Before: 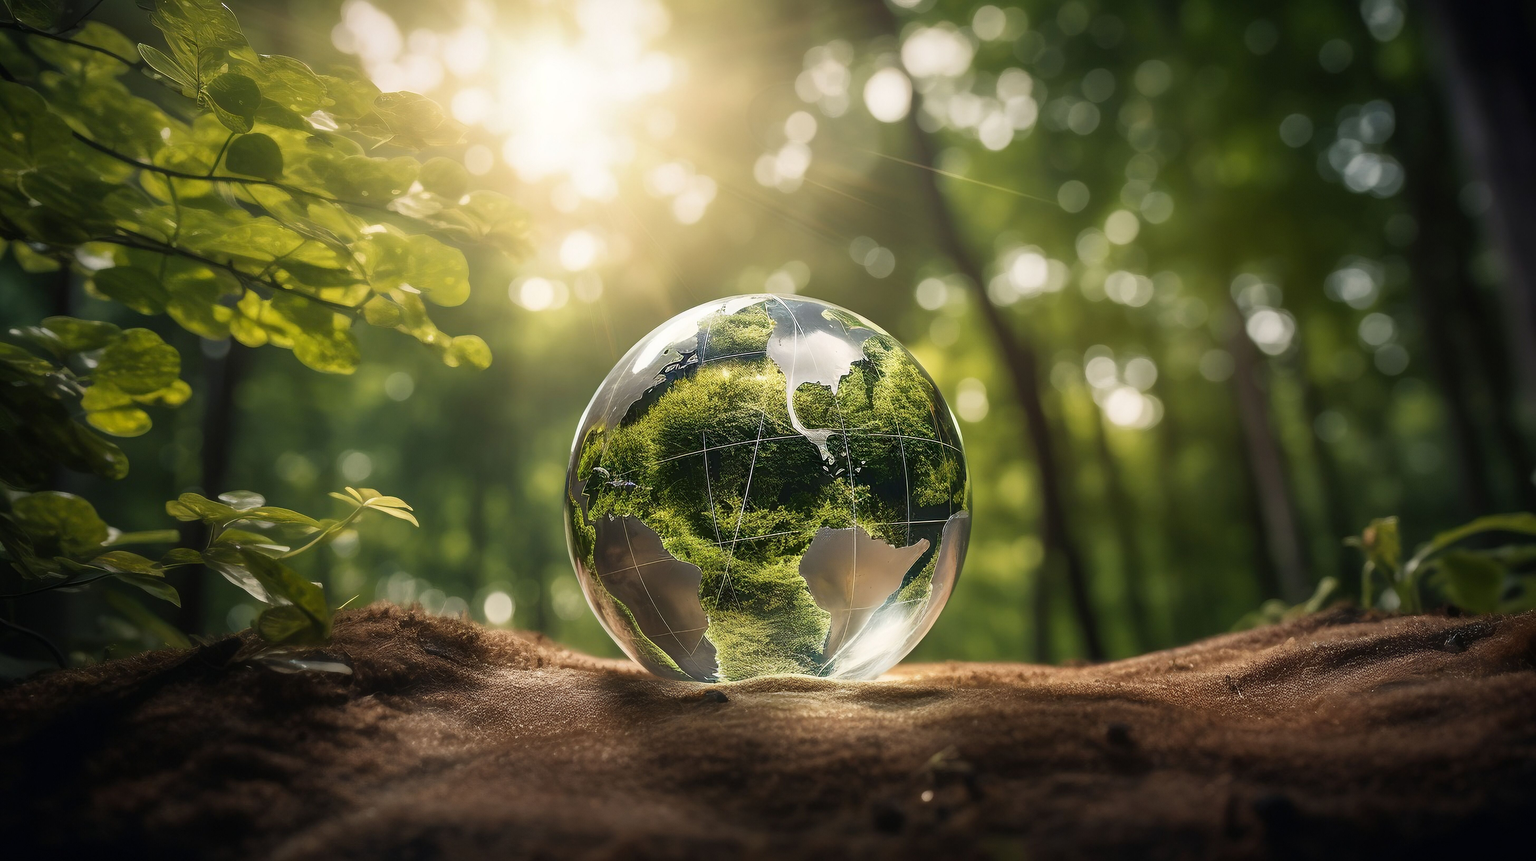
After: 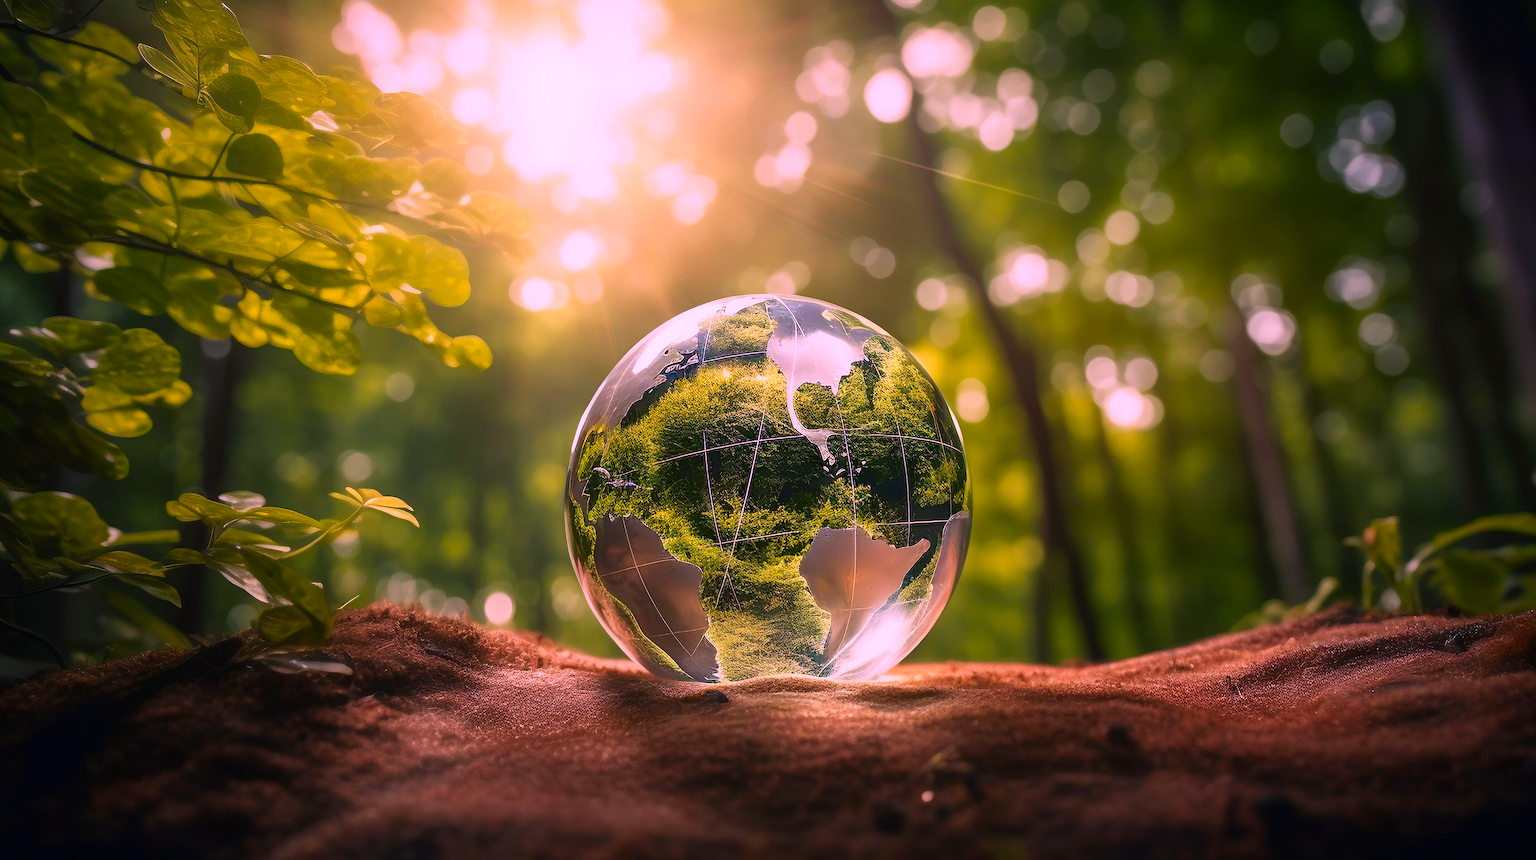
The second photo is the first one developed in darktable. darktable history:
color correction: highlights a* 19, highlights b* -12.3, saturation 1.66
